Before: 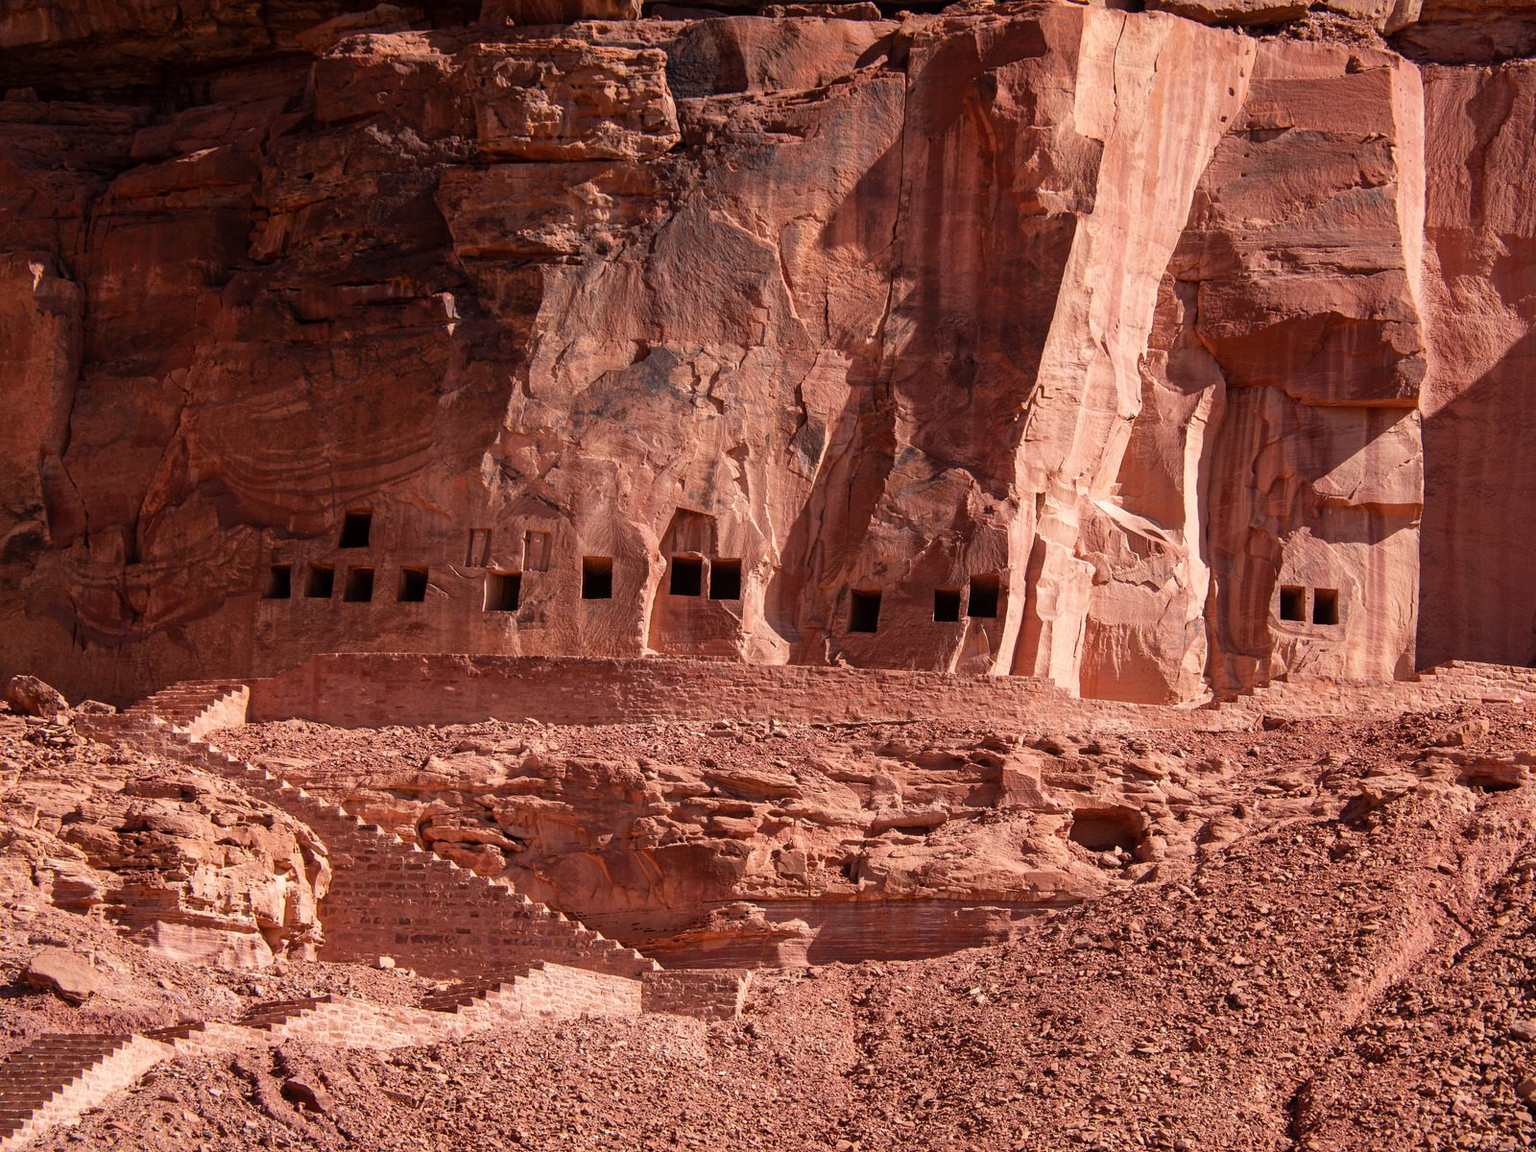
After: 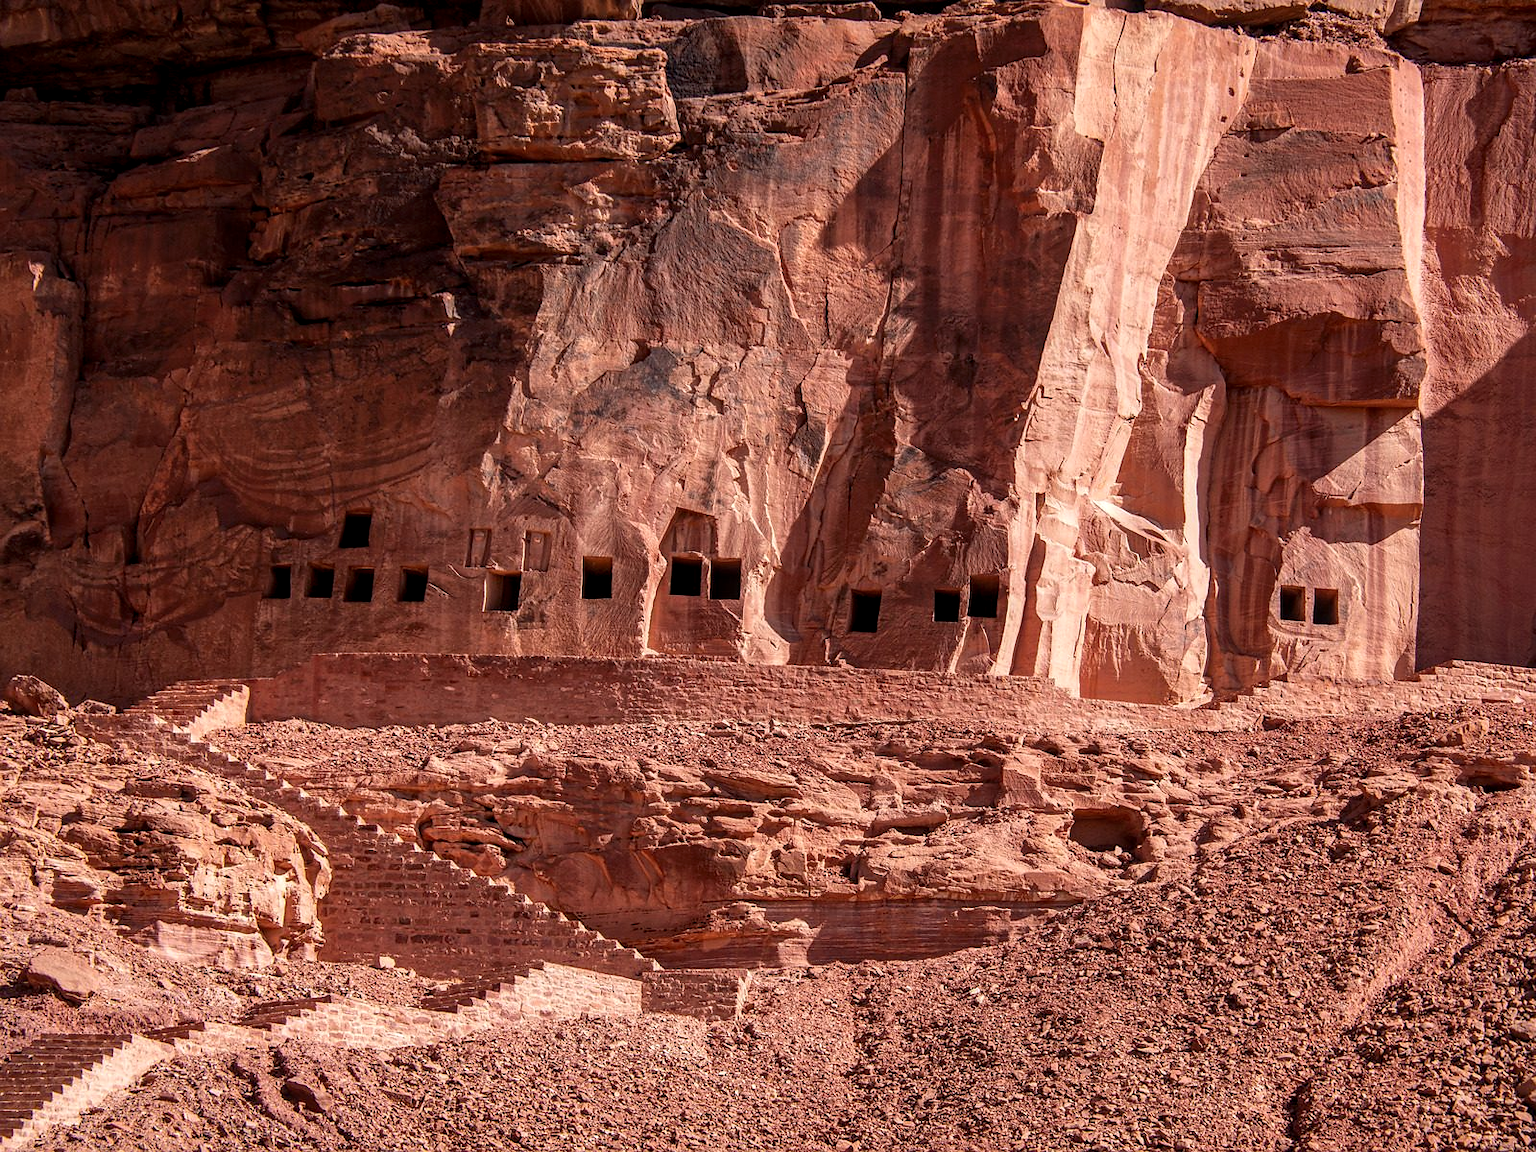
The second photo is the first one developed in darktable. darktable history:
sharpen: radius 1.005, threshold 1.1
local contrast: detail 130%
